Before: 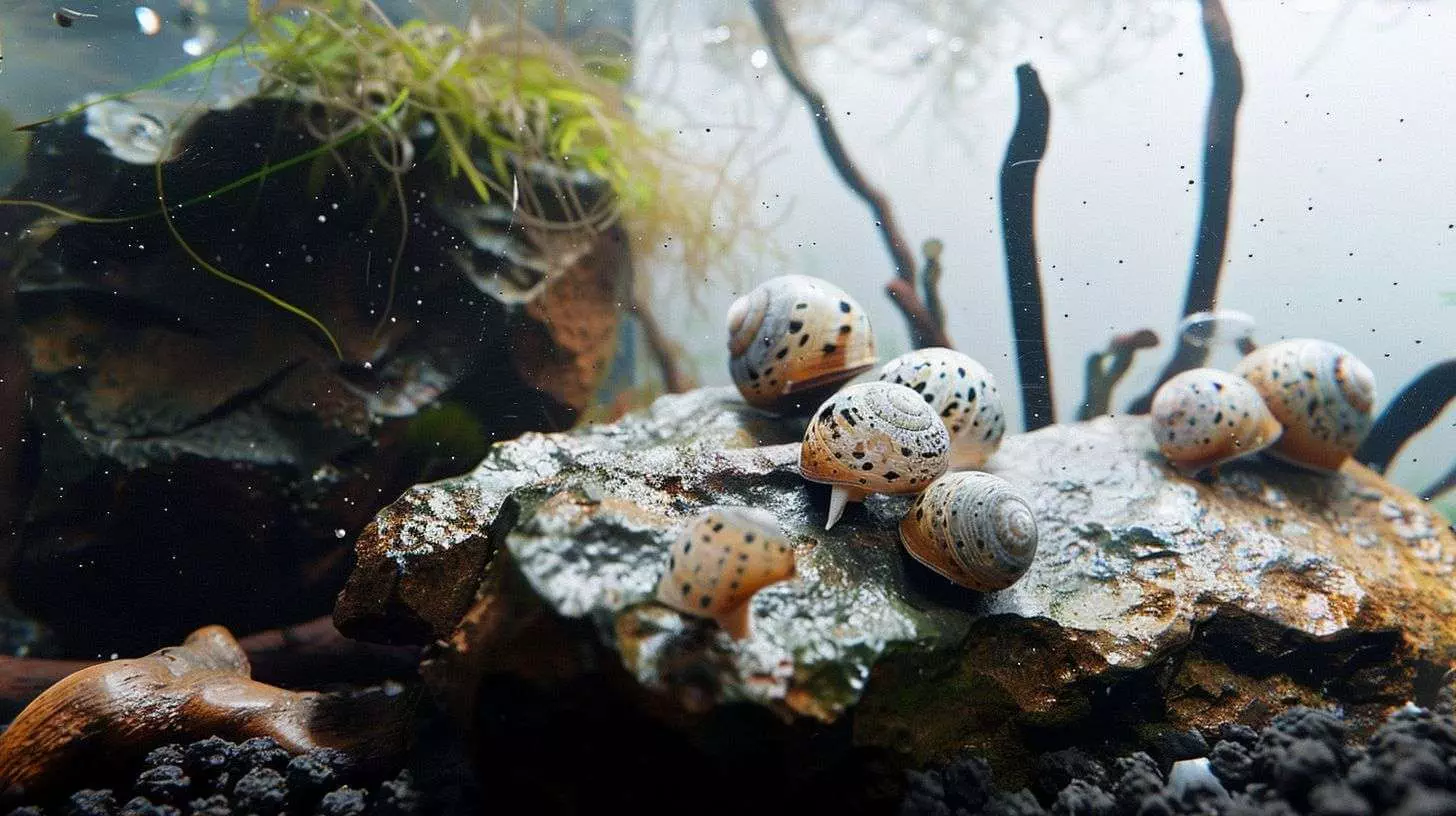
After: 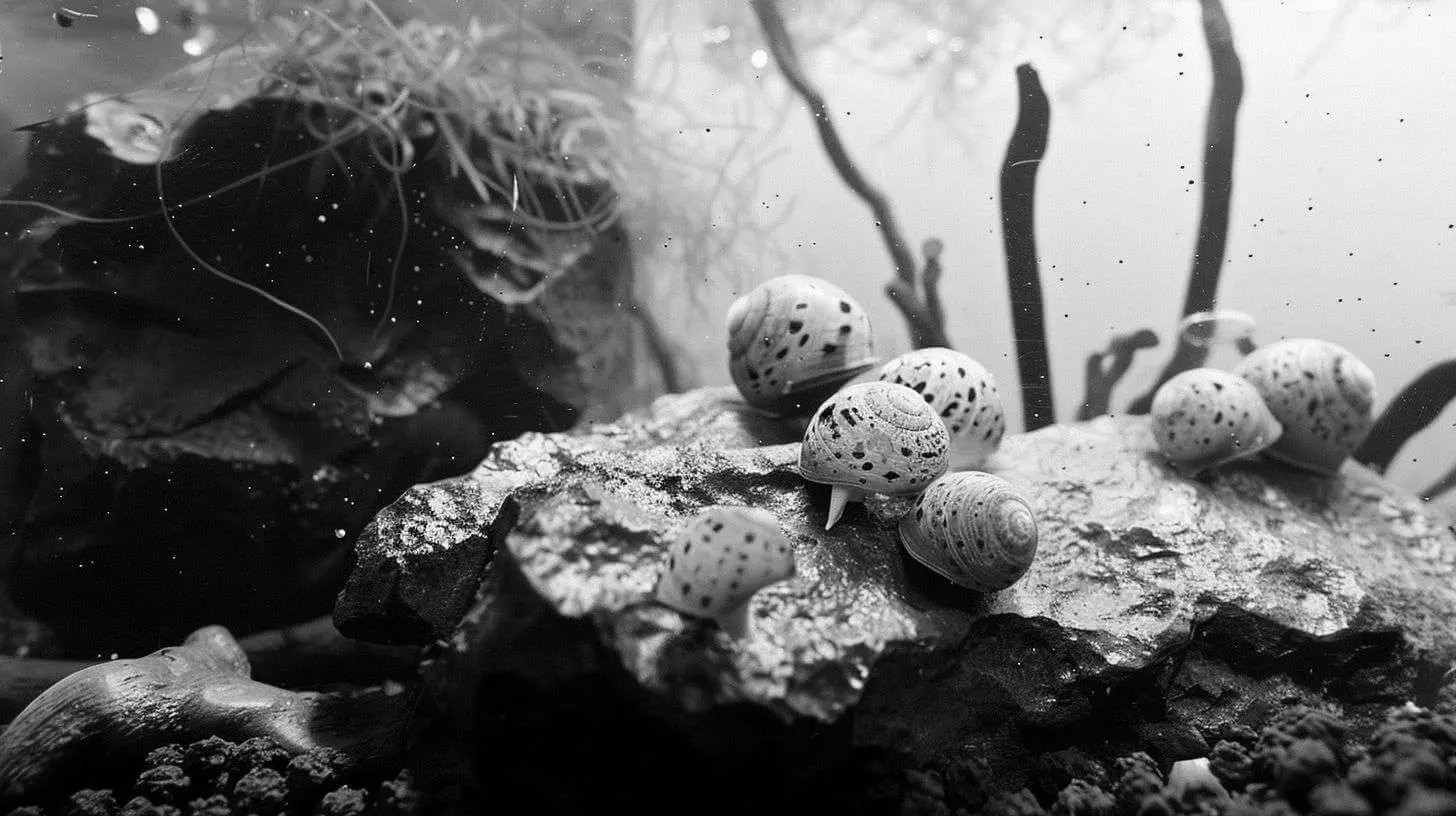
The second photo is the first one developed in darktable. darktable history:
monochrome: on, module defaults
contrast brightness saturation: contrast 0.04, saturation 0.07
